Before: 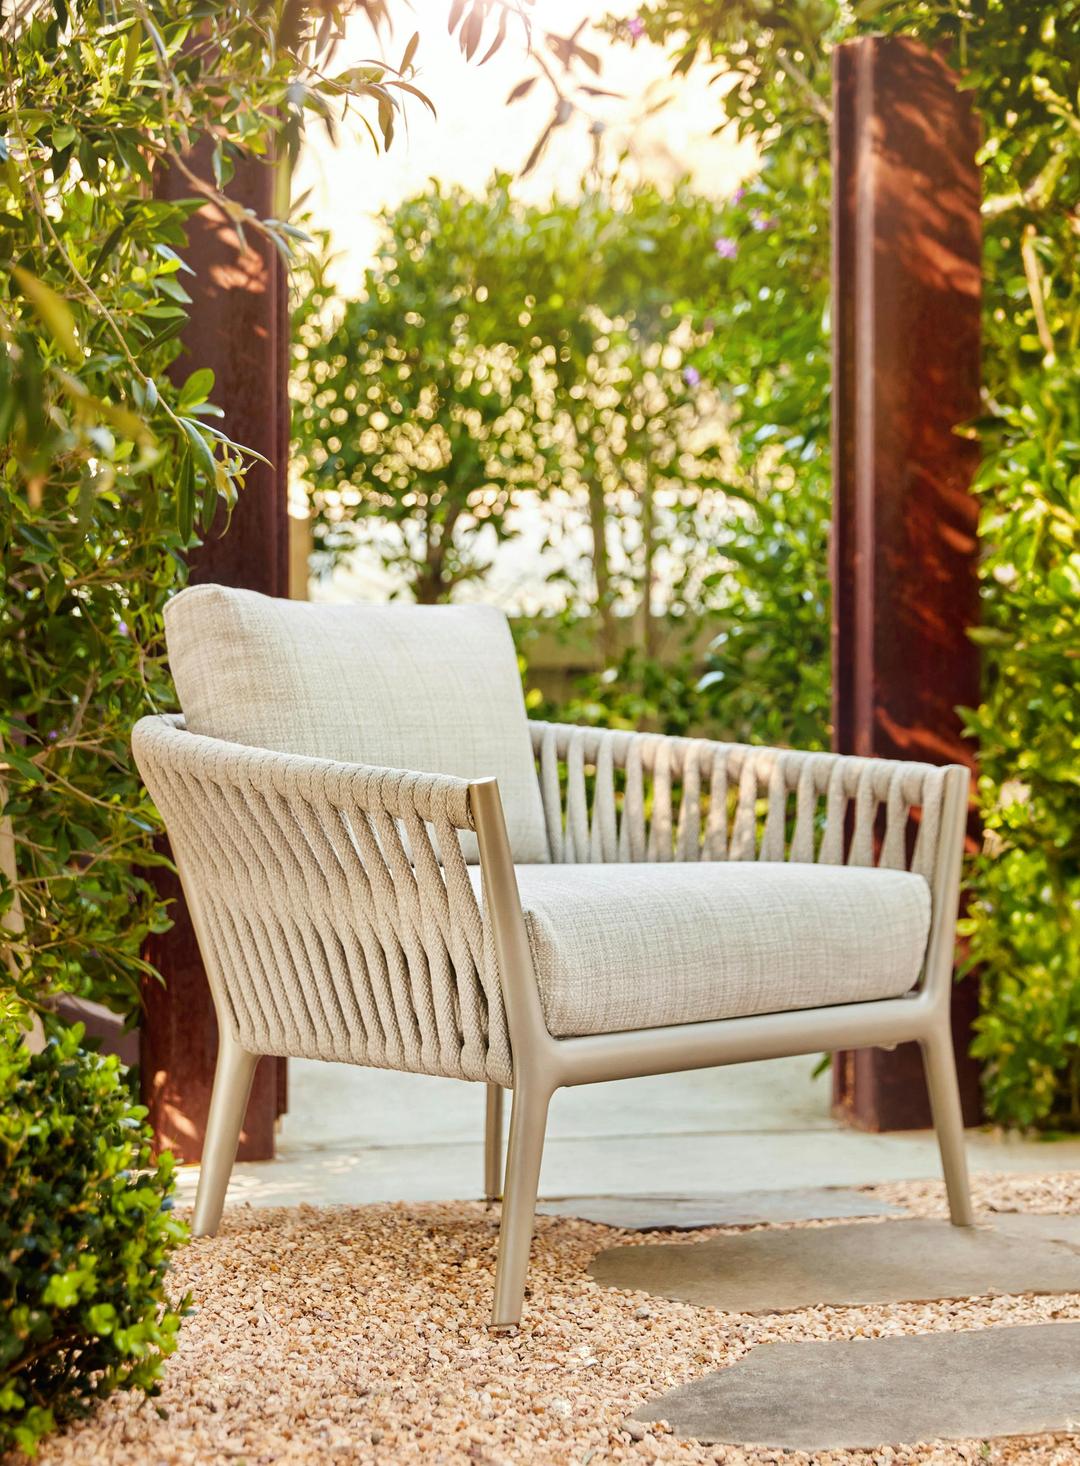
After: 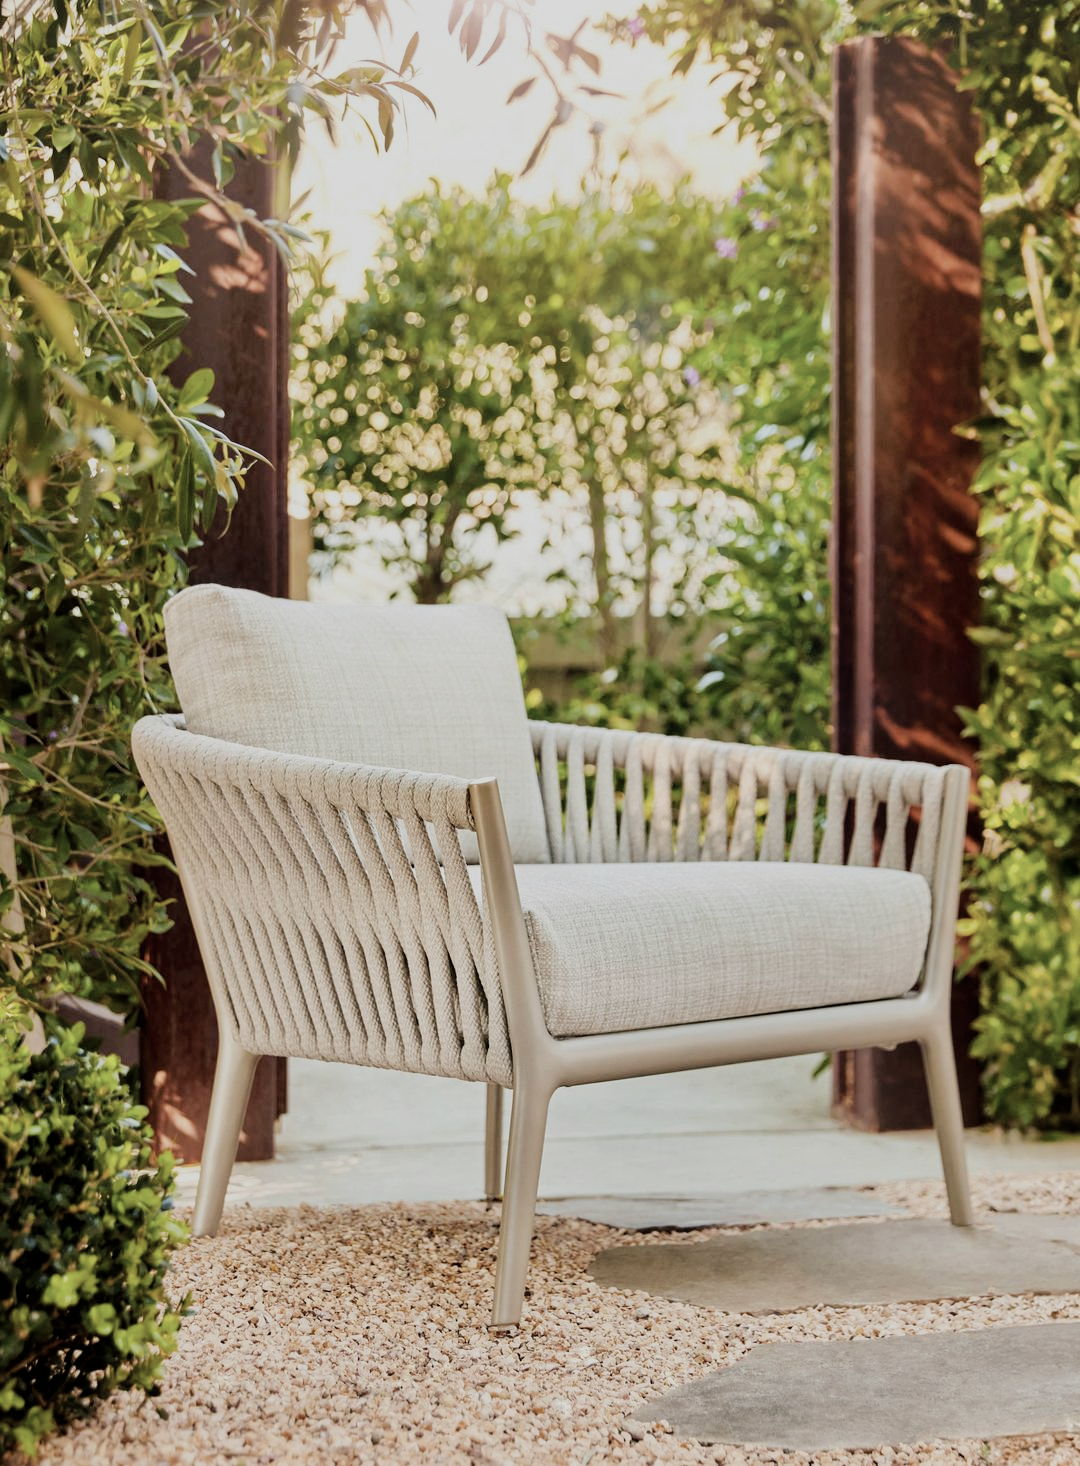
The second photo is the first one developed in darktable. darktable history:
filmic rgb: black relative exposure -7.65 EV, white relative exposure 4.56 EV, hardness 3.61
contrast brightness saturation: contrast 0.1, saturation -0.3
